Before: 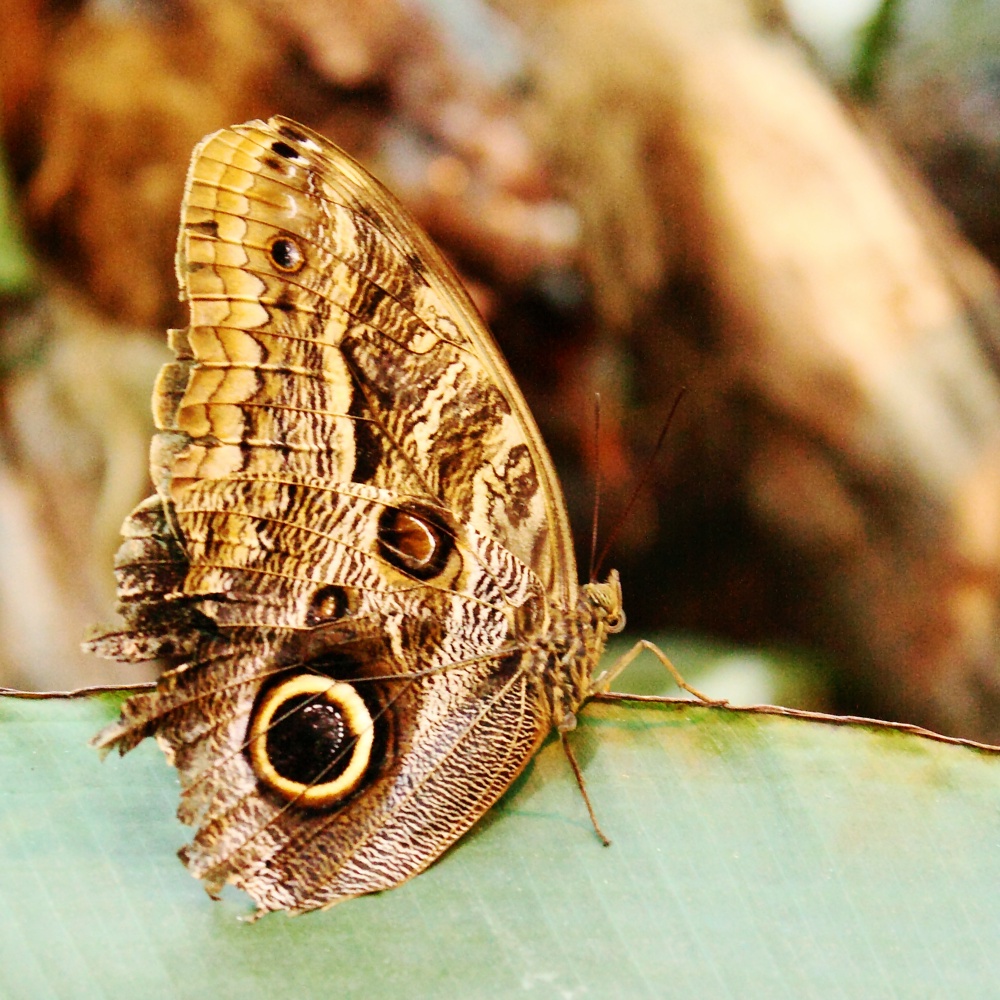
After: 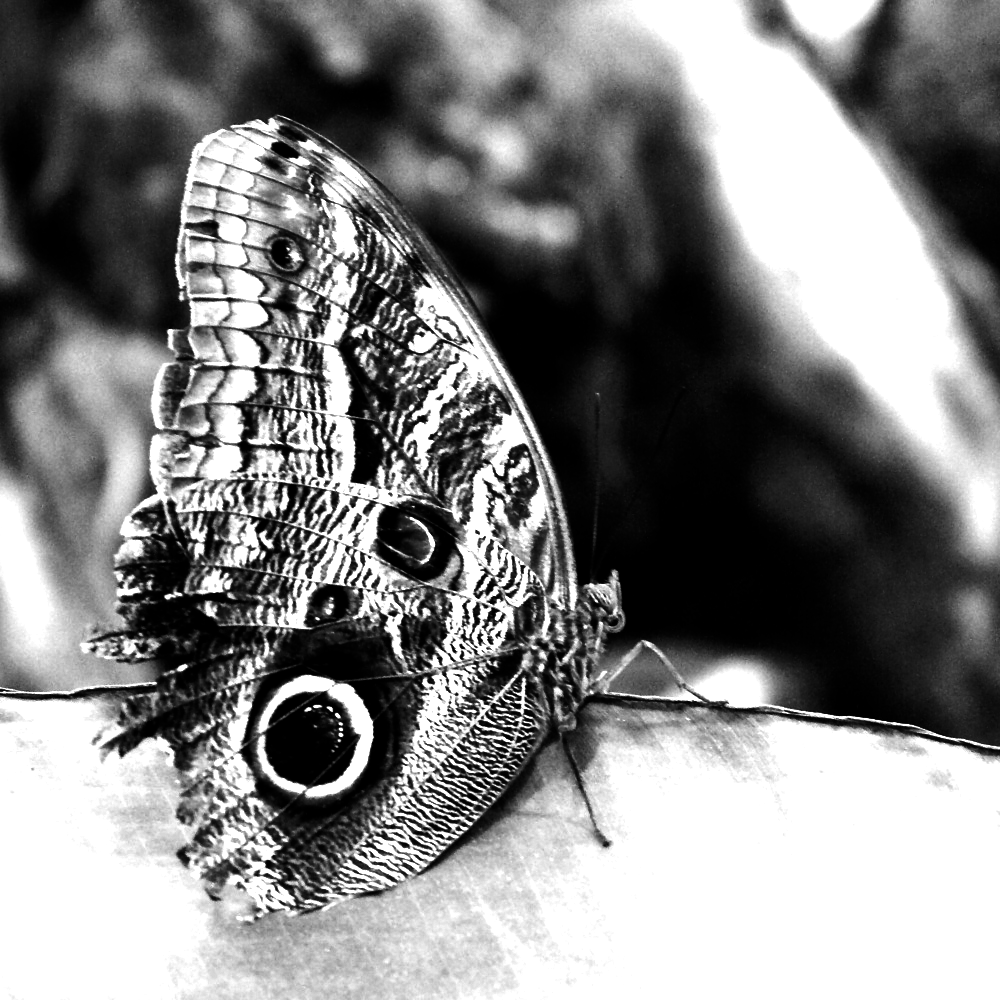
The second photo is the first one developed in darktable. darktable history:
exposure: black level correction 0, exposure 0.7 EV, compensate exposure bias true, compensate highlight preservation false
contrast brightness saturation: contrast 0.02, brightness -1, saturation -1
